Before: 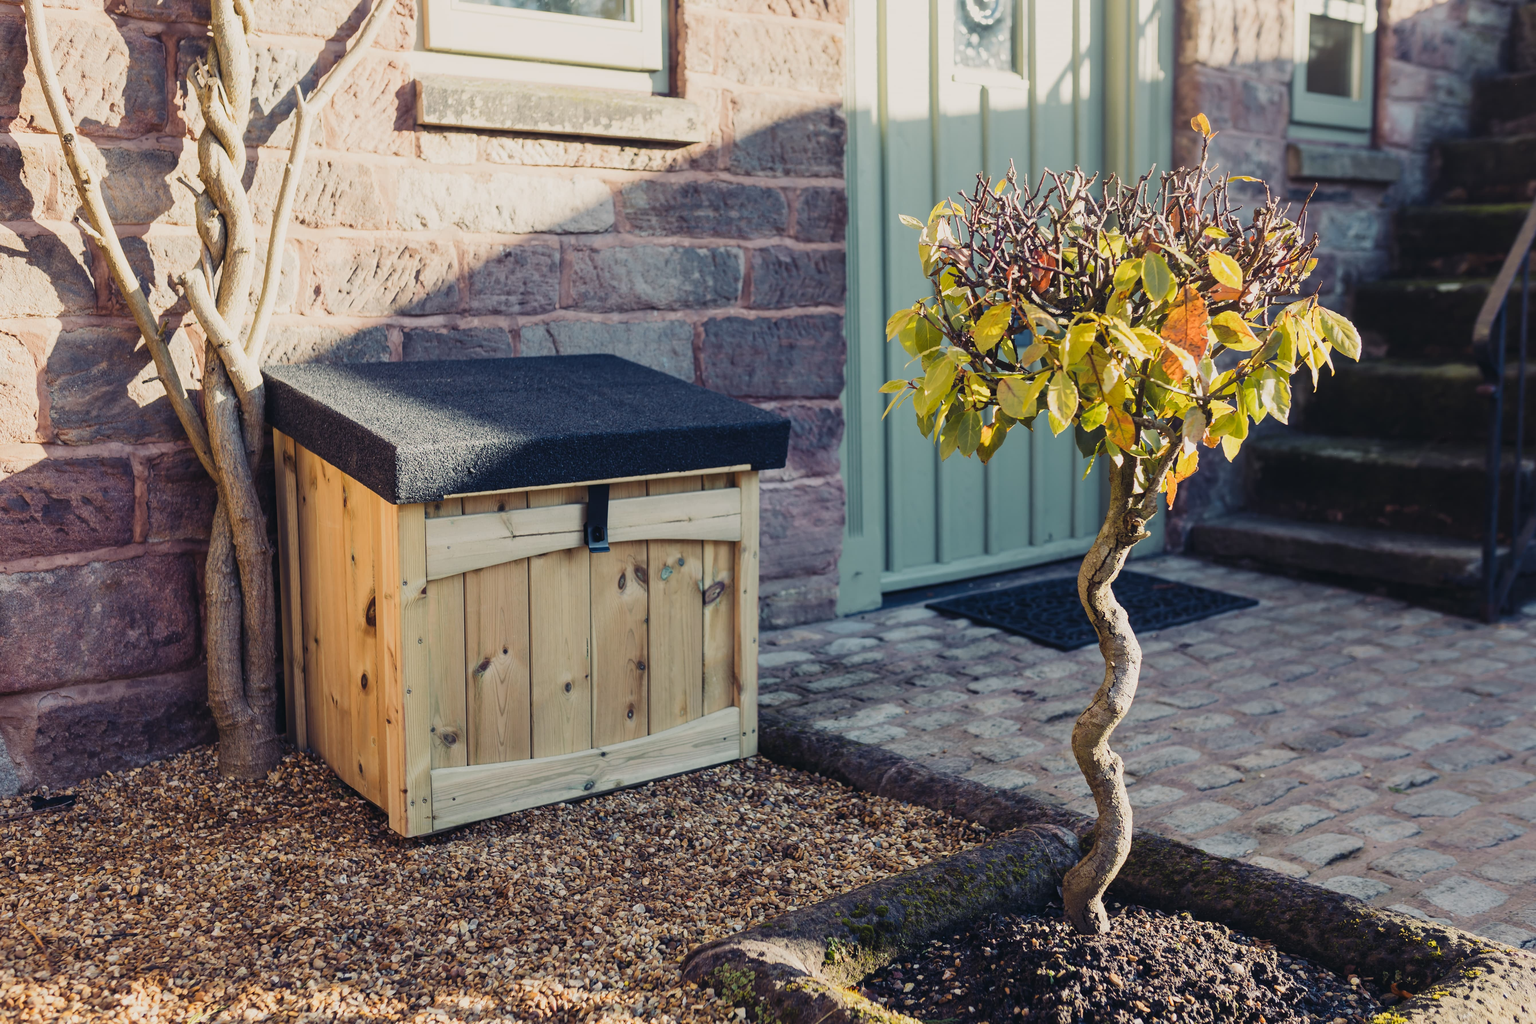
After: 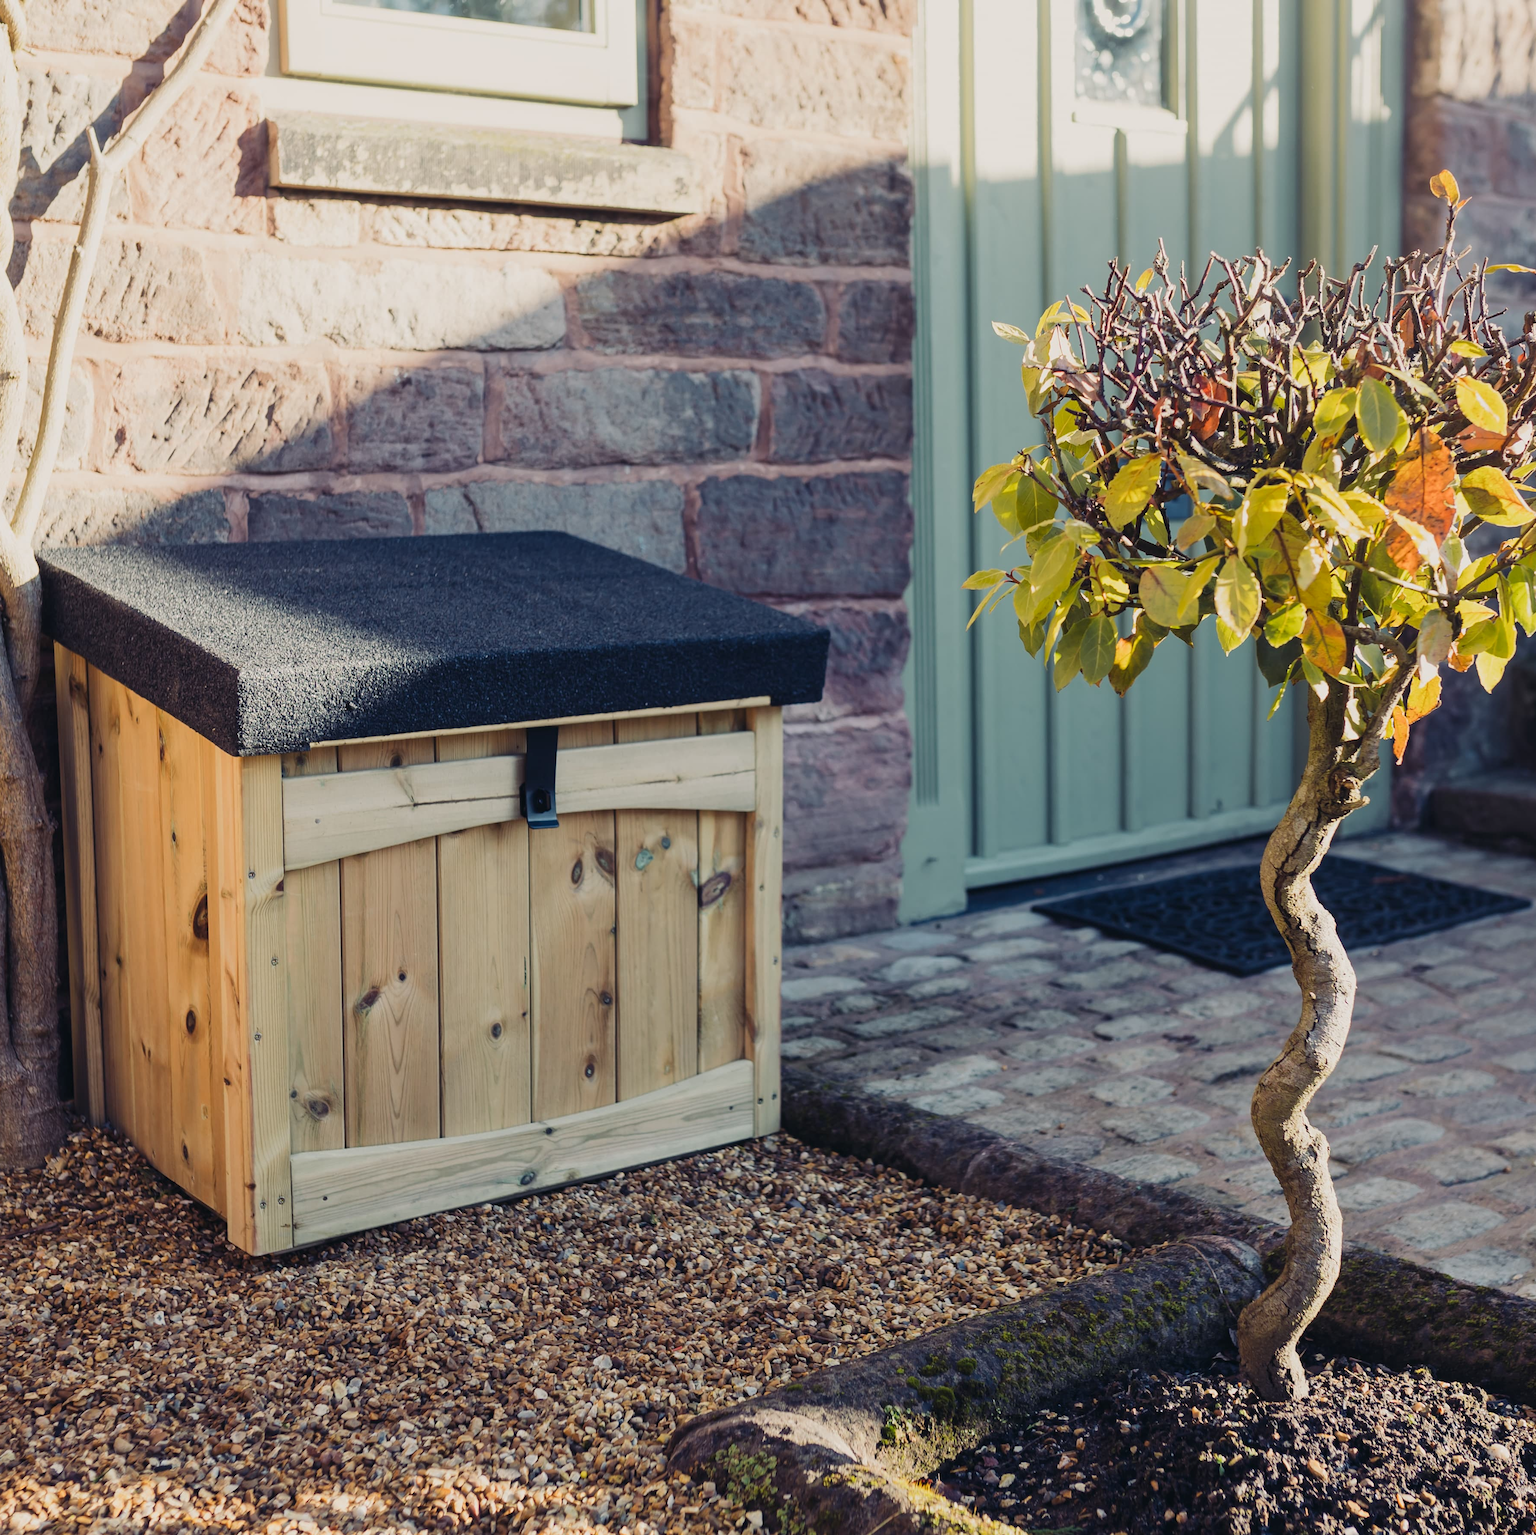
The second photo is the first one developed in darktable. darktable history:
crop and rotate: left 15.446%, right 17.836%
exposure: black level correction 0.001, compensate highlight preservation false
